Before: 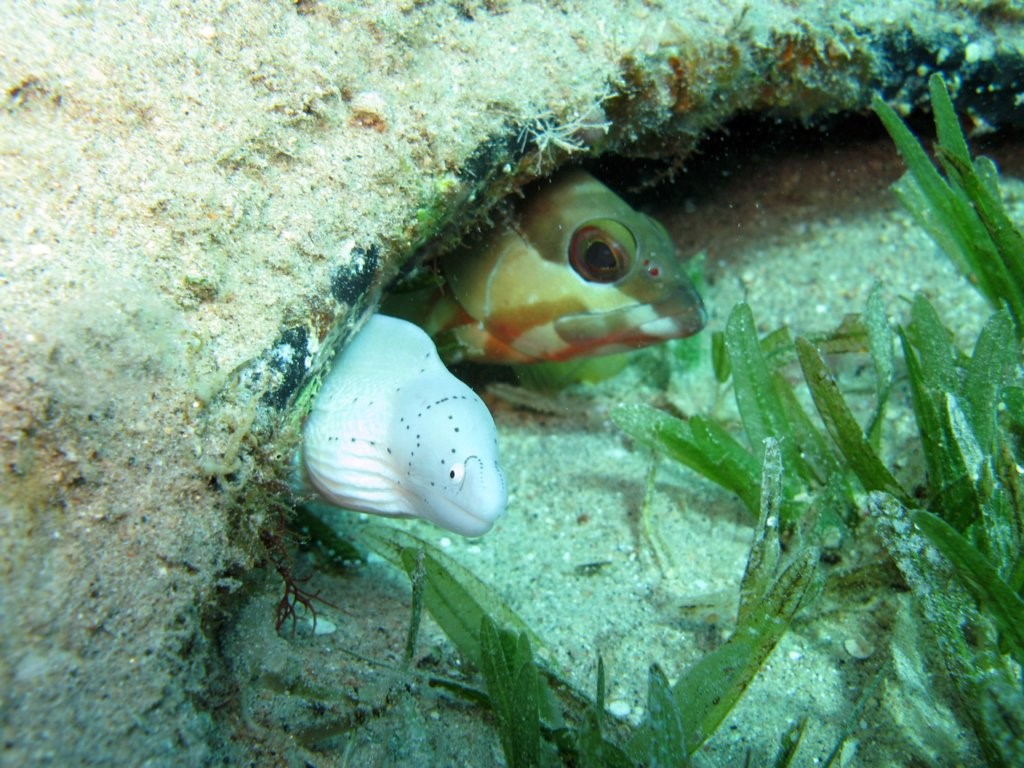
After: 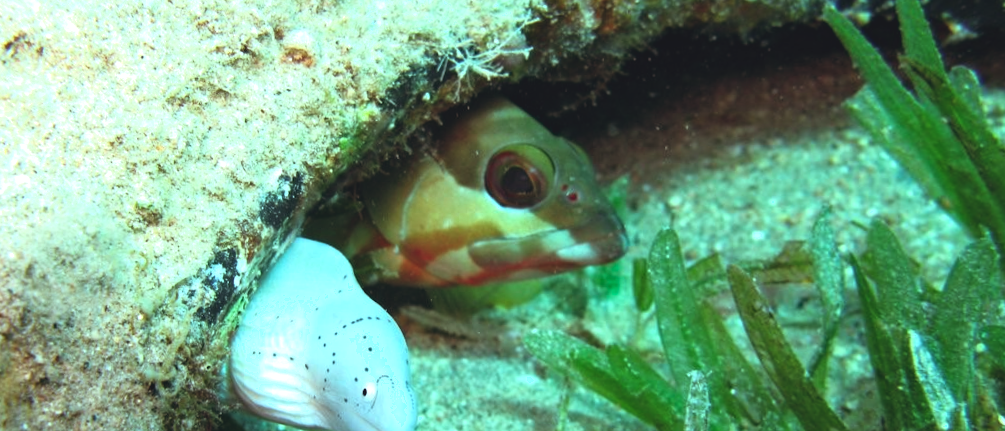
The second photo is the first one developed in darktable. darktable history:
crop and rotate: top 4.848%, bottom 29.503%
color balance: lift [1.016, 0.983, 1, 1.017], gamma [0.958, 1, 1, 1], gain [0.981, 1.007, 0.993, 1.002], input saturation 118.26%, contrast 13.43%, contrast fulcrum 21.62%, output saturation 82.76%
rotate and perspective: rotation 1.69°, lens shift (vertical) -0.023, lens shift (horizontal) -0.291, crop left 0.025, crop right 0.988, crop top 0.092, crop bottom 0.842
shadows and highlights: shadows 0, highlights 40
haze removal: on, module defaults
levels: mode automatic
color correction: highlights a* -7.23, highlights b* -0.161, shadows a* 20.08, shadows b* 11.73
white balance: emerald 1
